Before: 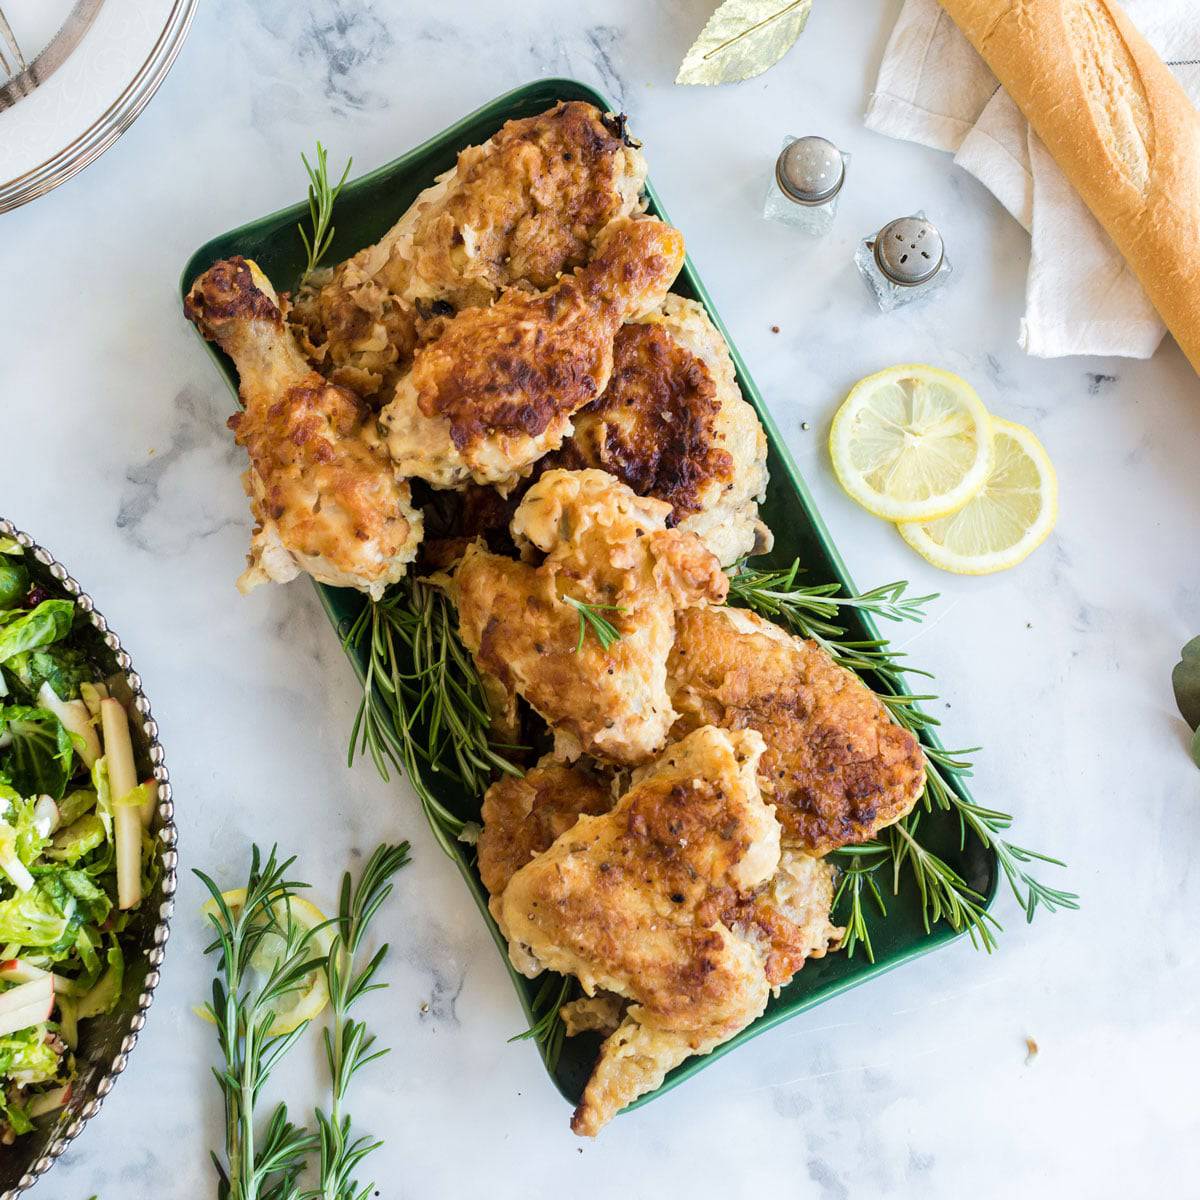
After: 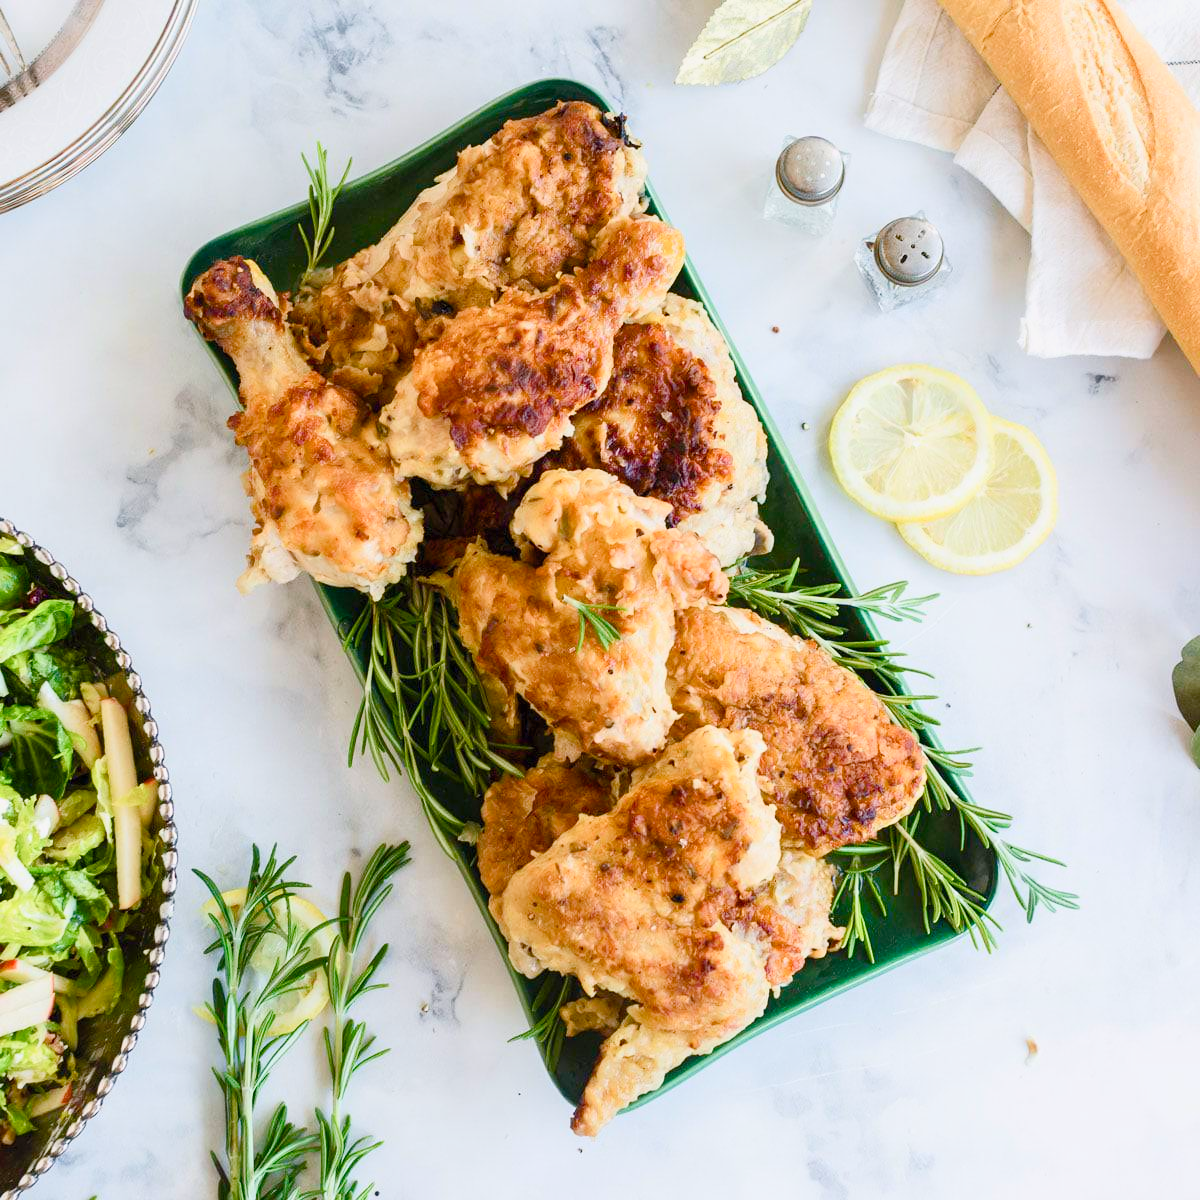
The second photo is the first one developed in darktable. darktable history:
color balance rgb: shadows lift › chroma 1%, shadows lift › hue 113°, highlights gain › chroma 0.2%, highlights gain › hue 333°, perceptual saturation grading › global saturation 20%, perceptual saturation grading › highlights -50%, perceptual saturation grading › shadows 25%, contrast -10%
contrast brightness saturation: contrast 0.2, brightness 0.16, saturation 0.22
